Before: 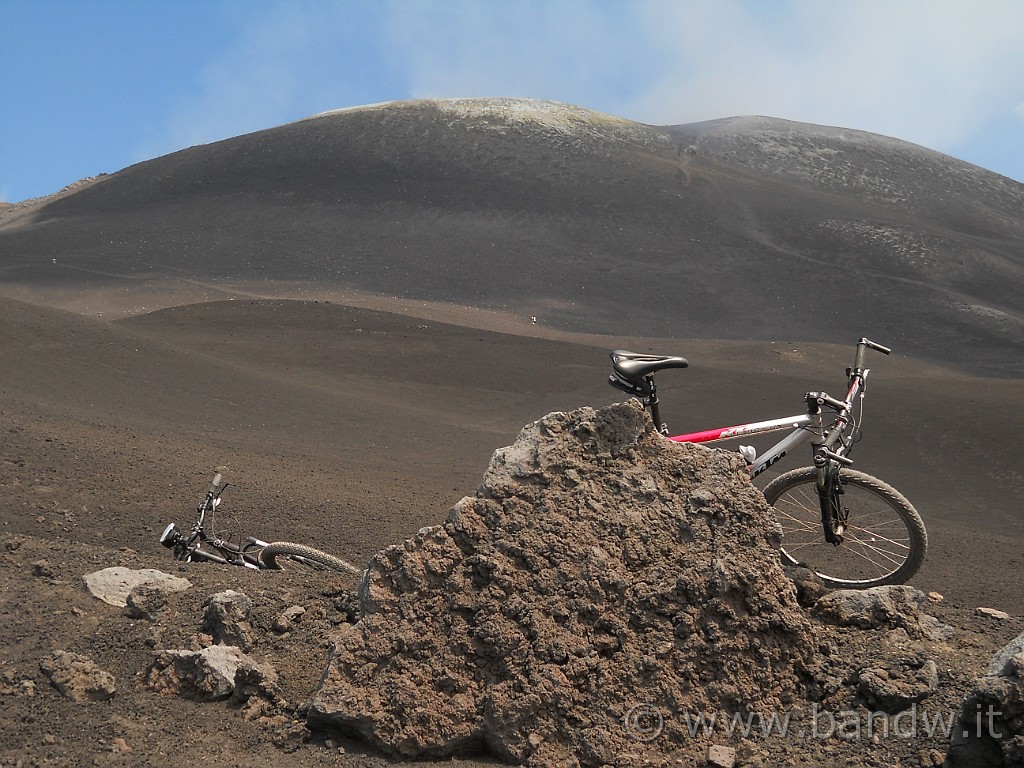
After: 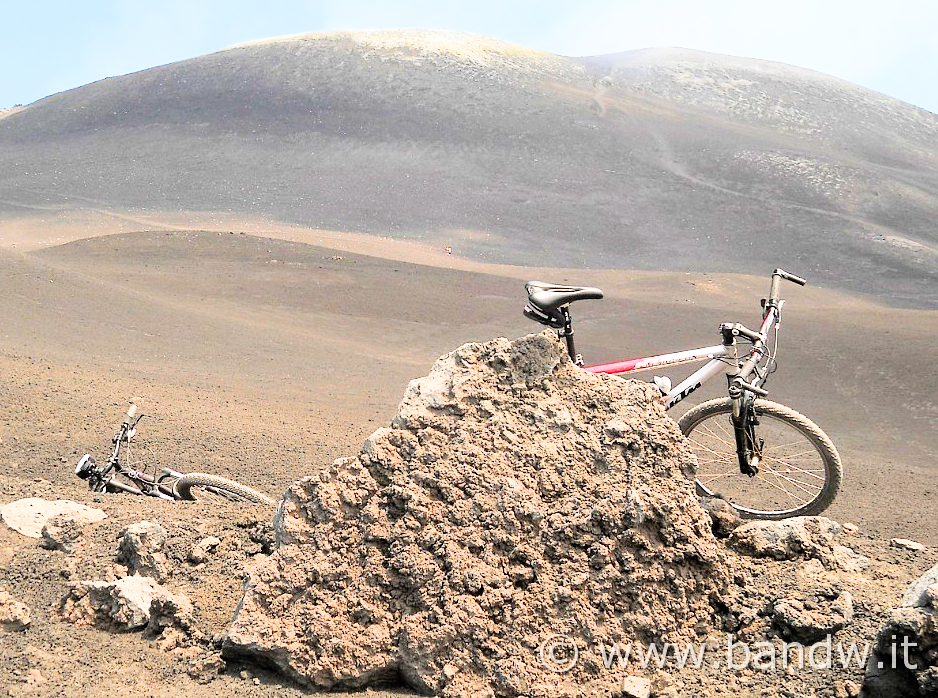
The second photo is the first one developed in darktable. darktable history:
exposure: black level correction 0.001, exposure 1.734 EV, compensate highlight preservation false
velvia: on, module defaults
filmic rgb: black relative exposure -5.11 EV, white relative exposure 3.96 EV, hardness 2.9, contrast 1.094, highlights saturation mix -20.25%
contrast brightness saturation: contrast 0.205, brightness 0.143, saturation 0.137
crop and rotate: left 8.383%, top 9.052%
